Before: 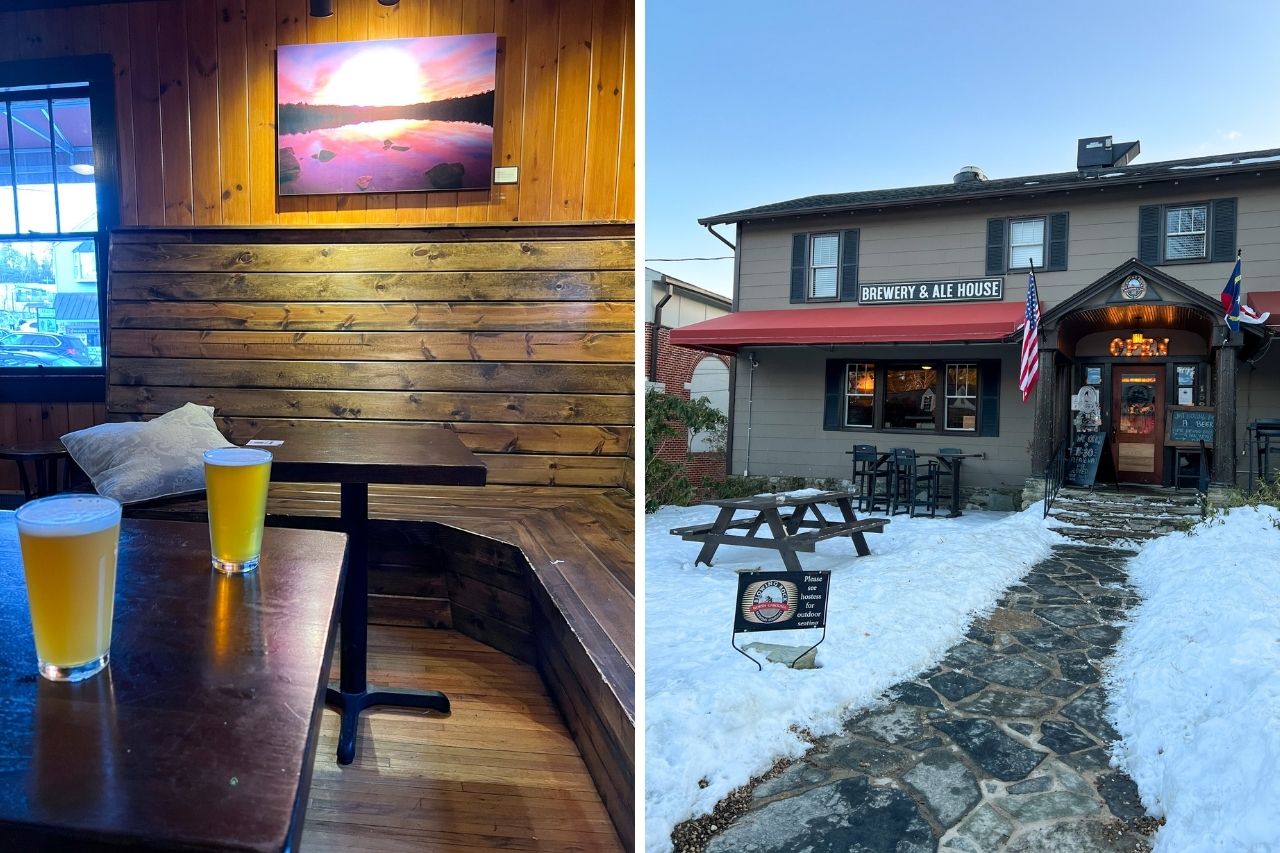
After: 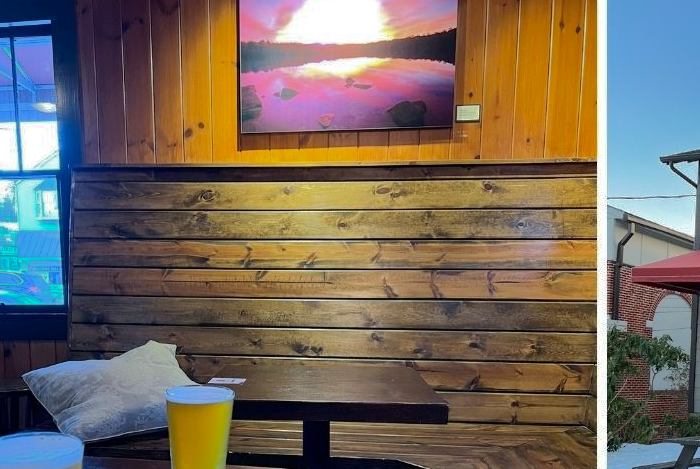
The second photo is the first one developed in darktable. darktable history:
shadows and highlights: shadows -19.09, highlights -73.72
crop and rotate: left 3.042%, top 7.418%, right 42.25%, bottom 37.549%
